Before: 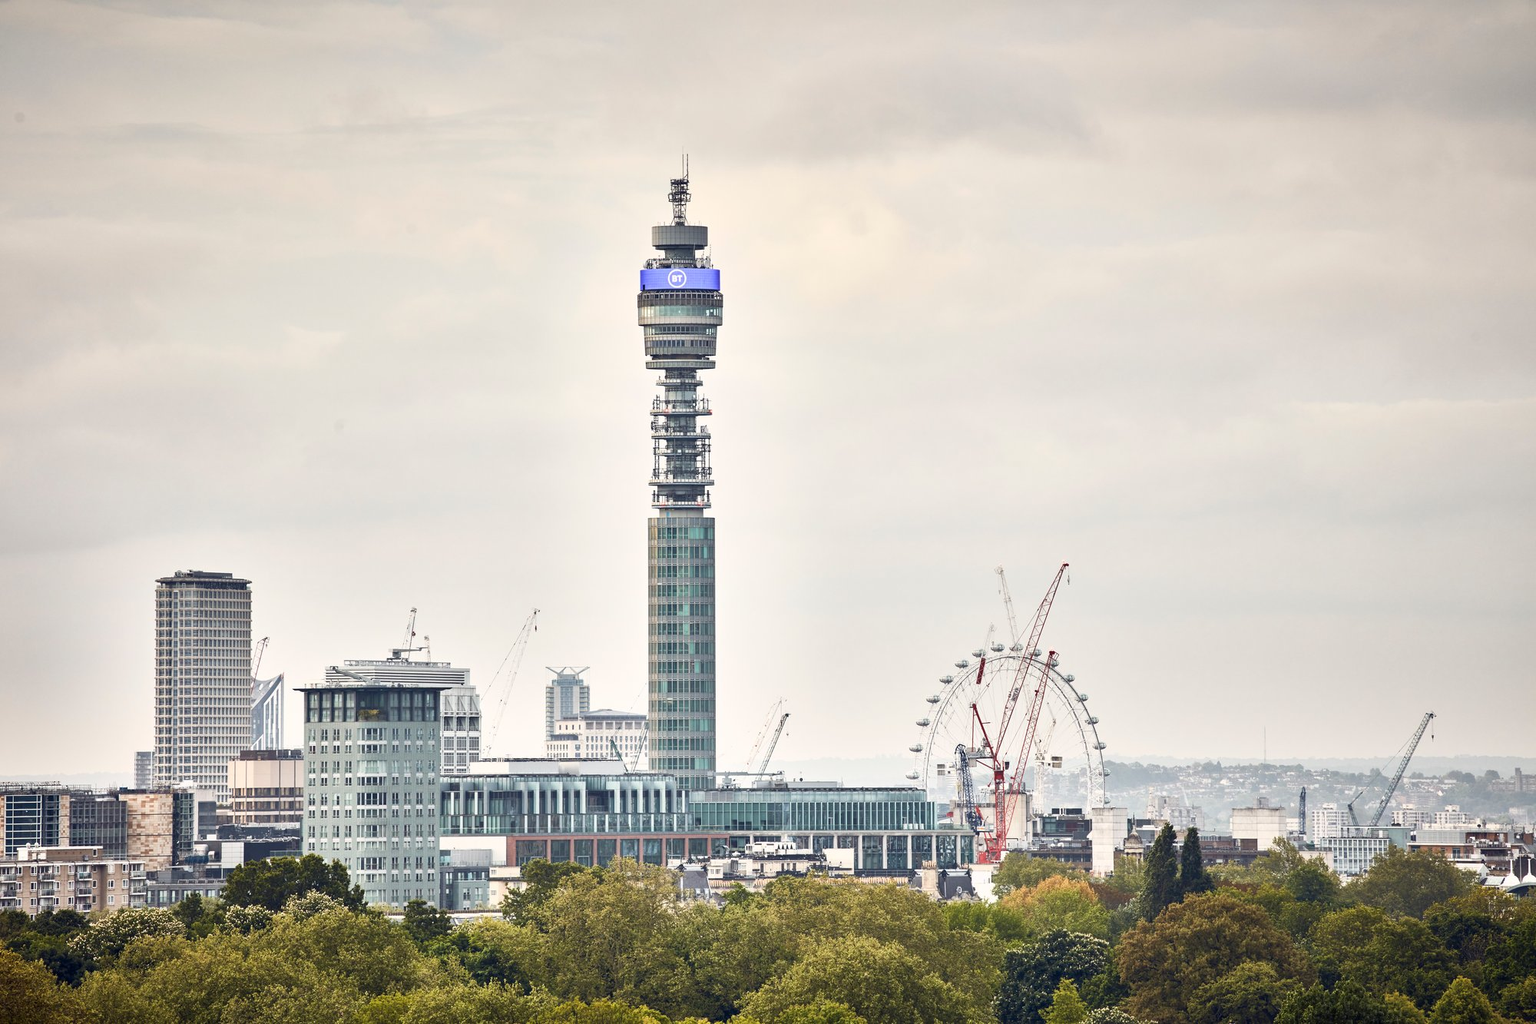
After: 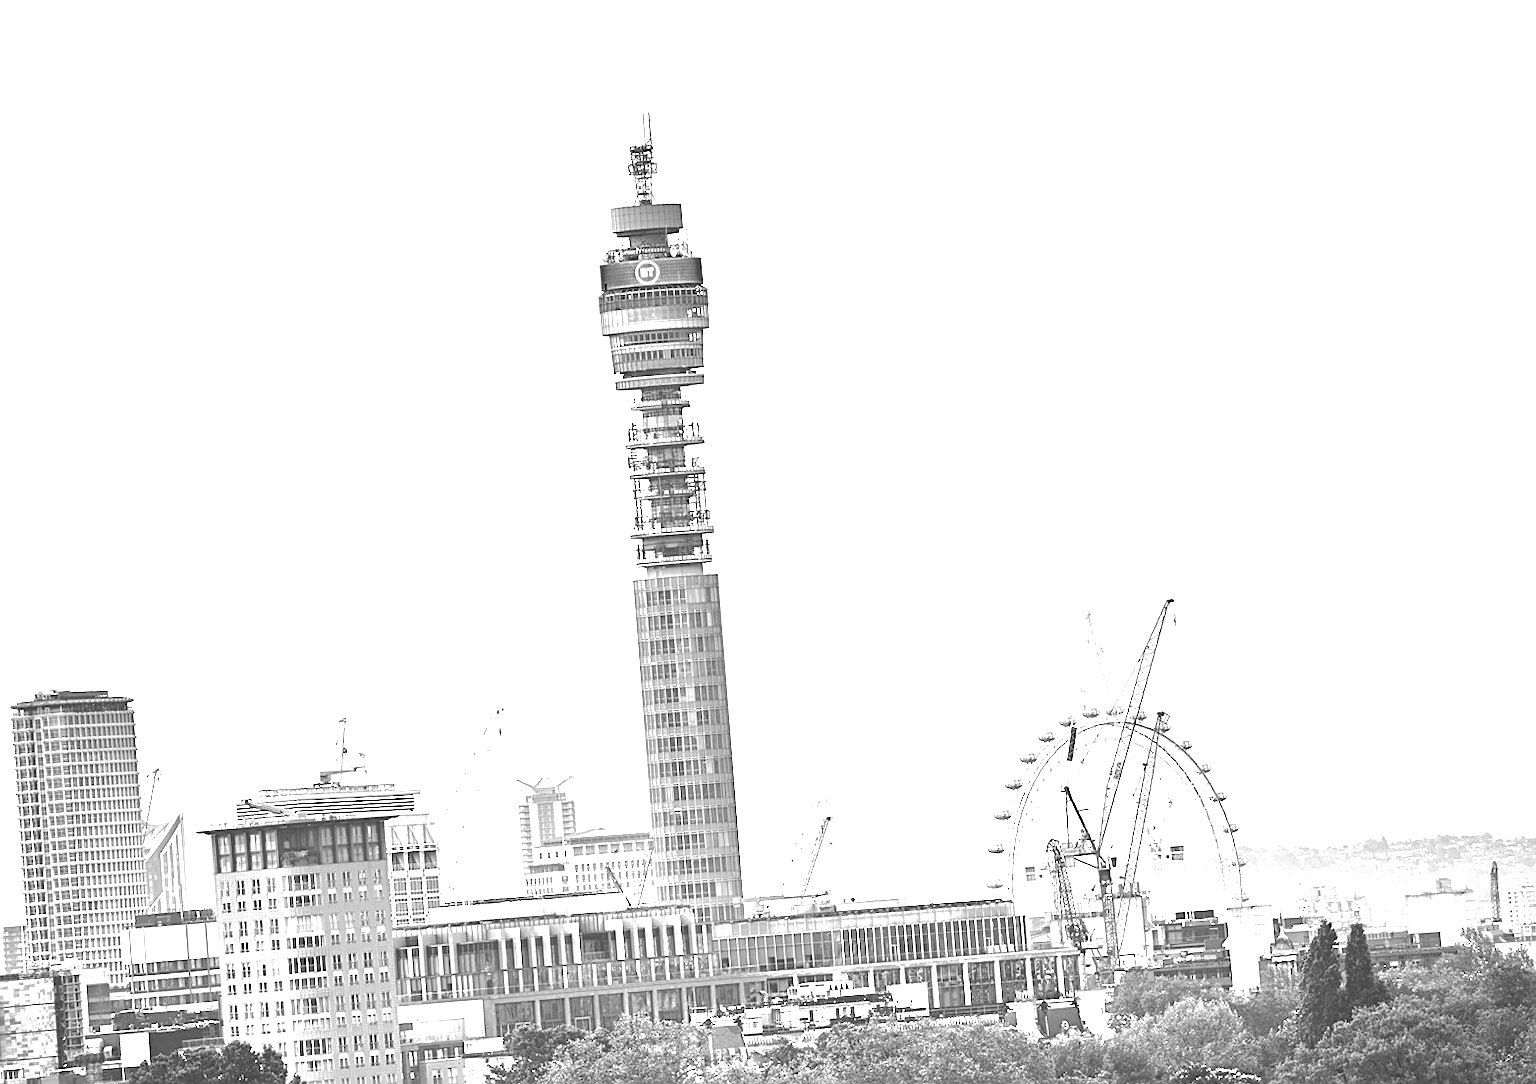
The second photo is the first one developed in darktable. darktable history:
tone curve: curves: ch0 [(0, 0) (0.003, 0.264) (0.011, 0.264) (0.025, 0.265) (0.044, 0.269) (0.069, 0.273) (0.1, 0.28) (0.136, 0.292) (0.177, 0.309) (0.224, 0.336) (0.277, 0.371) (0.335, 0.412) (0.399, 0.469) (0.468, 0.533) (0.543, 0.595) (0.623, 0.66) (0.709, 0.73) (0.801, 0.8) (0.898, 0.854) (1, 1)], preserve colors none
sharpen: on, module defaults
monochrome: a 0, b 0, size 0.5, highlights 0.57
exposure: black level correction 0, exposure 1 EV, compensate exposure bias true, compensate highlight preservation false
rotate and perspective: rotation -4.25°, automatic cropping off
crop and rotate: left 11.831%, top 11.346%, right 13.429%, bottom 13.899%
